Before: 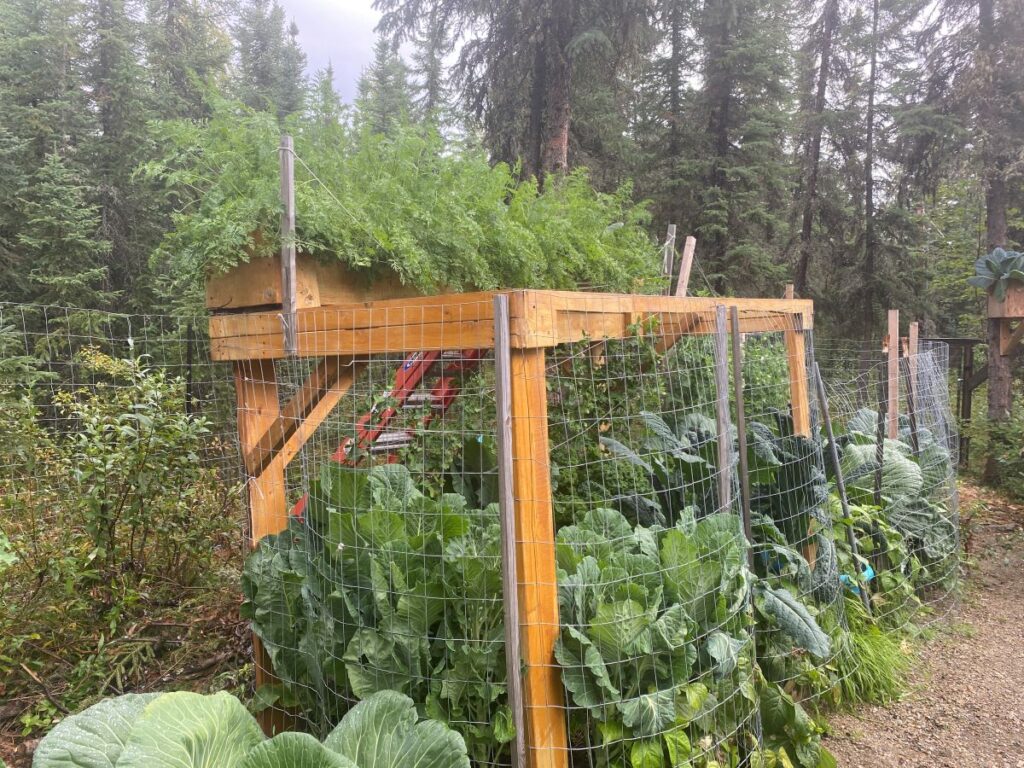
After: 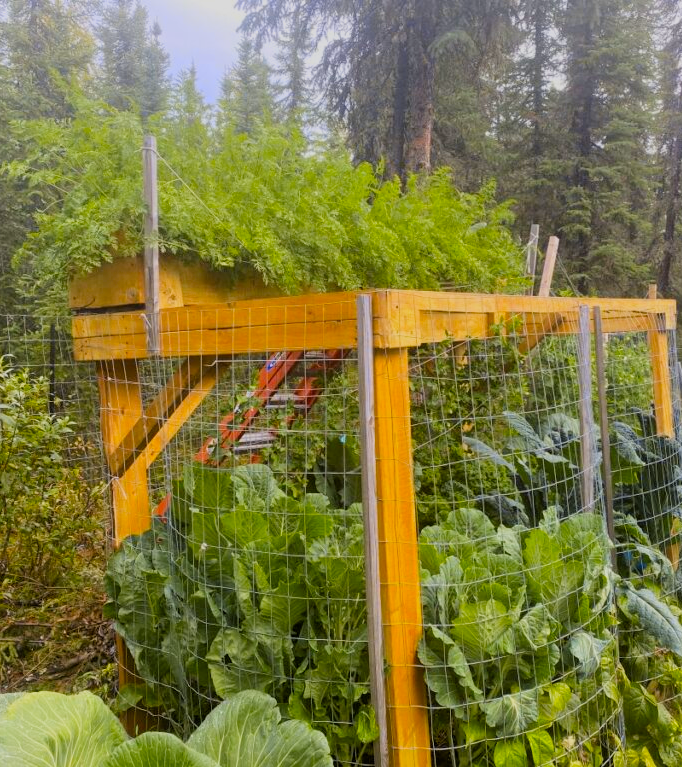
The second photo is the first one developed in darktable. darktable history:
crop and rotate: left 13.409%, right 19.924%
filmic rgb: middle gray luminance 18.42%, black relative exposure -9 EV, white relative exposure 3.75 EV, threshold 6 EV, target black luminance 0%, hardness 4.85, latitude 67.35%, contrast 0.955, highlights saturation mix 20%, shadows ↔ highlights balance 21.36%, add noise in highlights 0, preserve chrominance luminance Y, color science v3 (2019), use custom middle-gray values true, iterations of high-quality reconstruction 0, contrast in highlights soft, enable highlight reconstruction true
color contrast: green-magenta contrast 1.12, blue-yellow contrast 1.95, unbound 0
